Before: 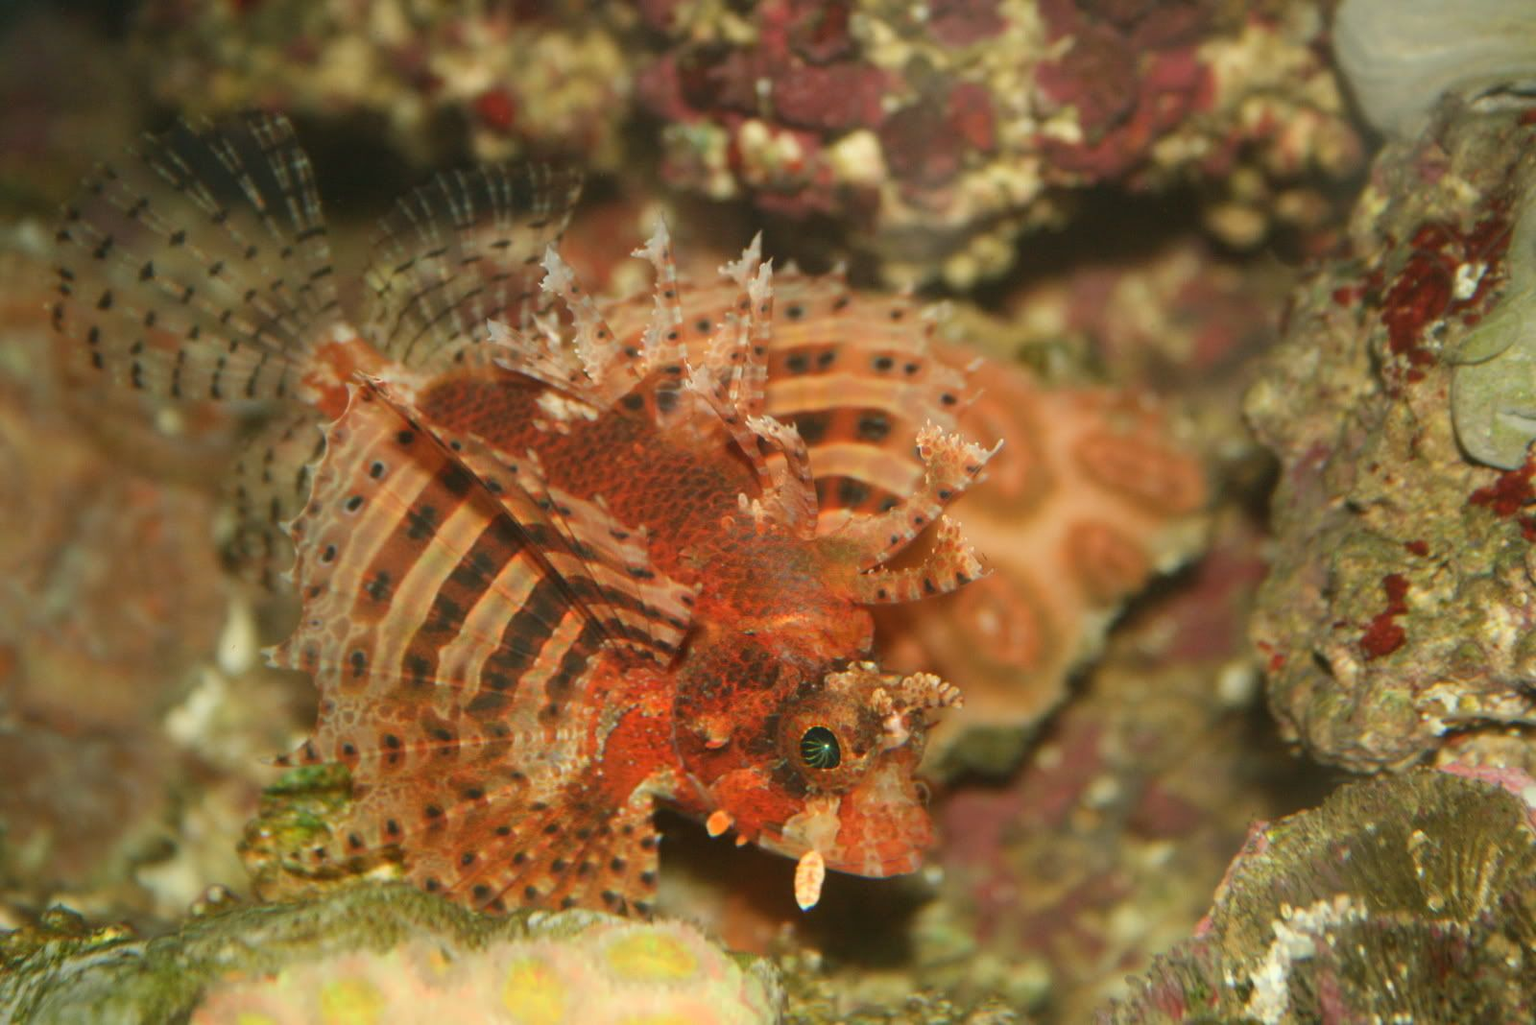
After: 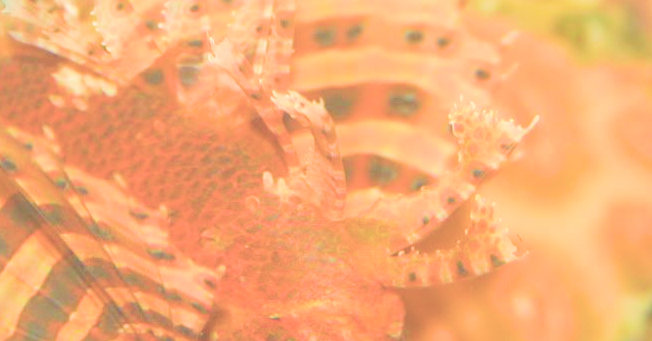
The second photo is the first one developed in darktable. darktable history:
crop: left 31.634%, top 32.043%, right 27.586%, bottom 36.025%
contrast brightness saturation: brightness 0.994
velvia: strength 74.51%
color zones: curves: ch0 [(0.068, 0.464) (0.25, 0.5) (0.48, 0.508) (0.75, 0.536) (0.886, 0.476) (0.967, 0.456)]; ch1 [(0.066, 0.456) (0.25, 0.5) (0.616, 0.508) (0.746, 0.56) (0.934, 0.444)]
sharpen: radius 1.25, amount 0.295, threshold 0.09
